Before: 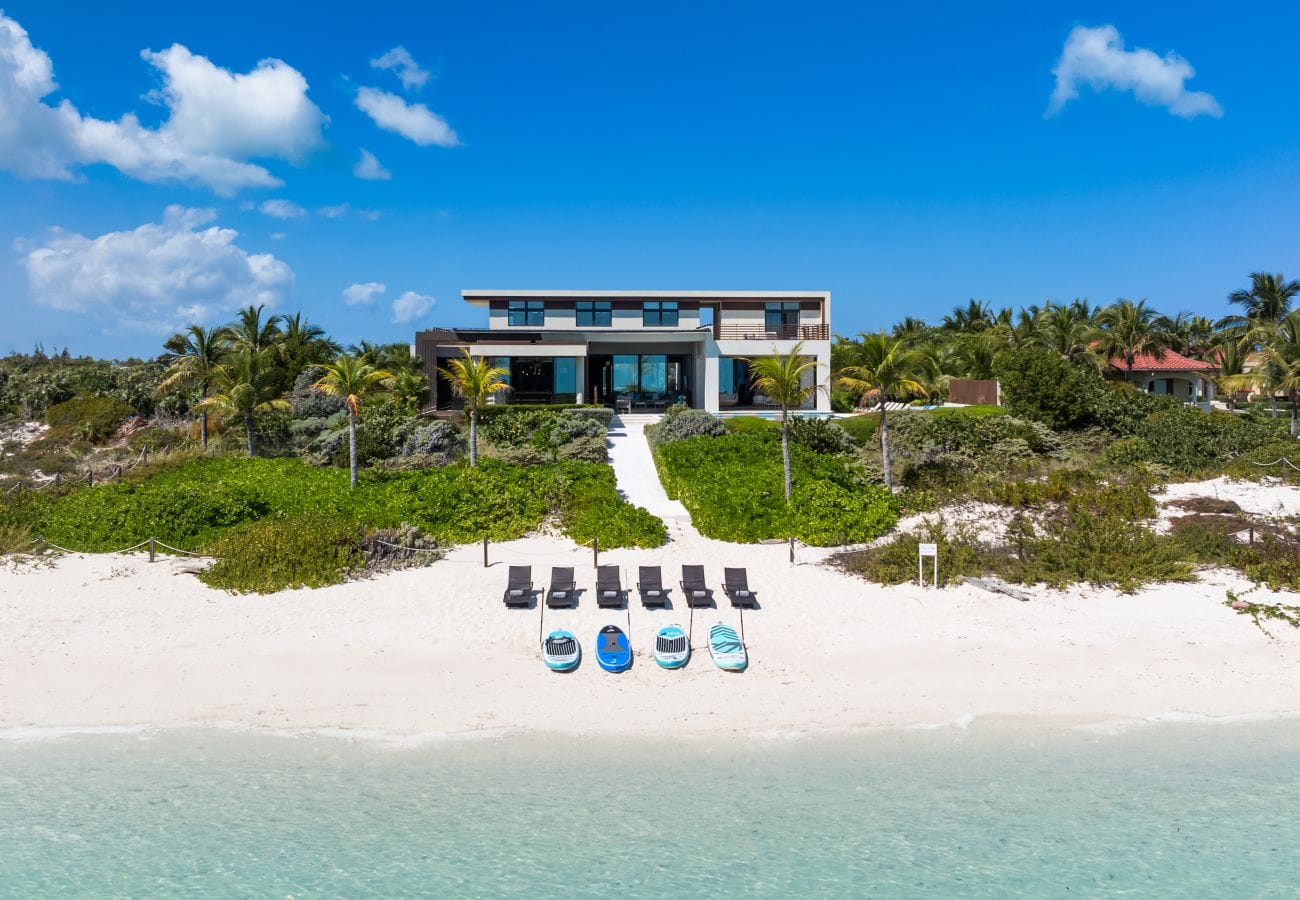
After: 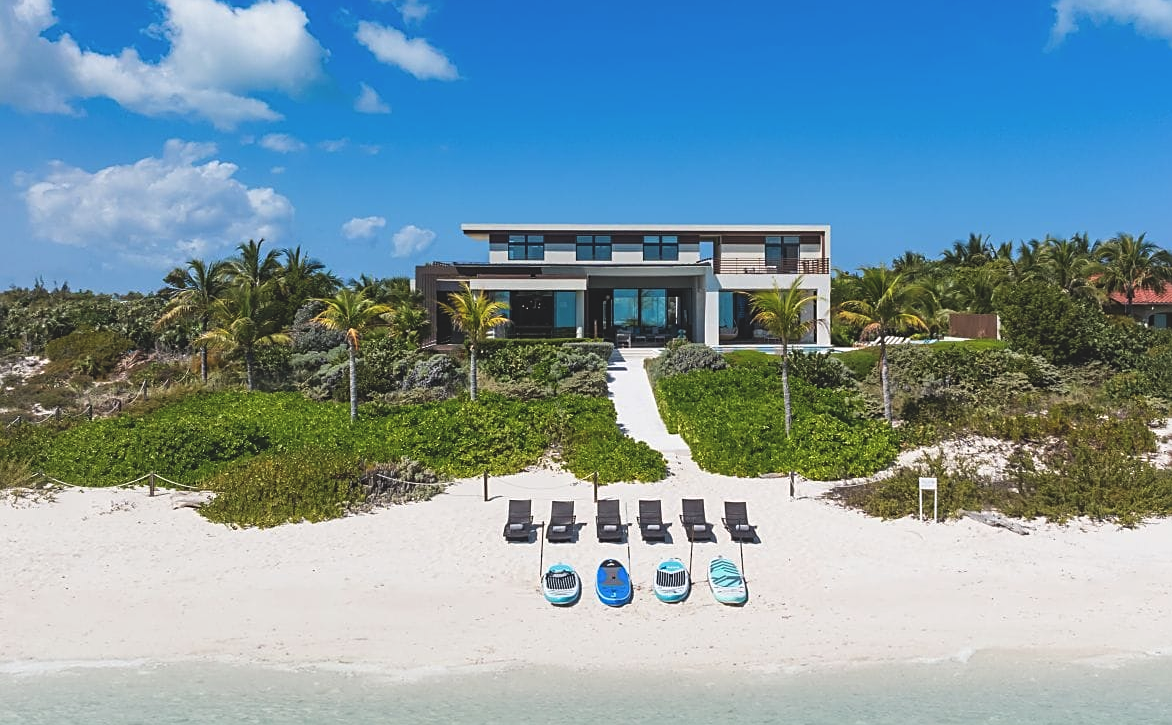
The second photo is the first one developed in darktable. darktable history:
crop: top 7.425%, right 9.792%, bottom 12.013%
sharpen: on, module defaults
exposure: black level correction -0.015, exposure -0.126 EV, compensate highlight preservation false
